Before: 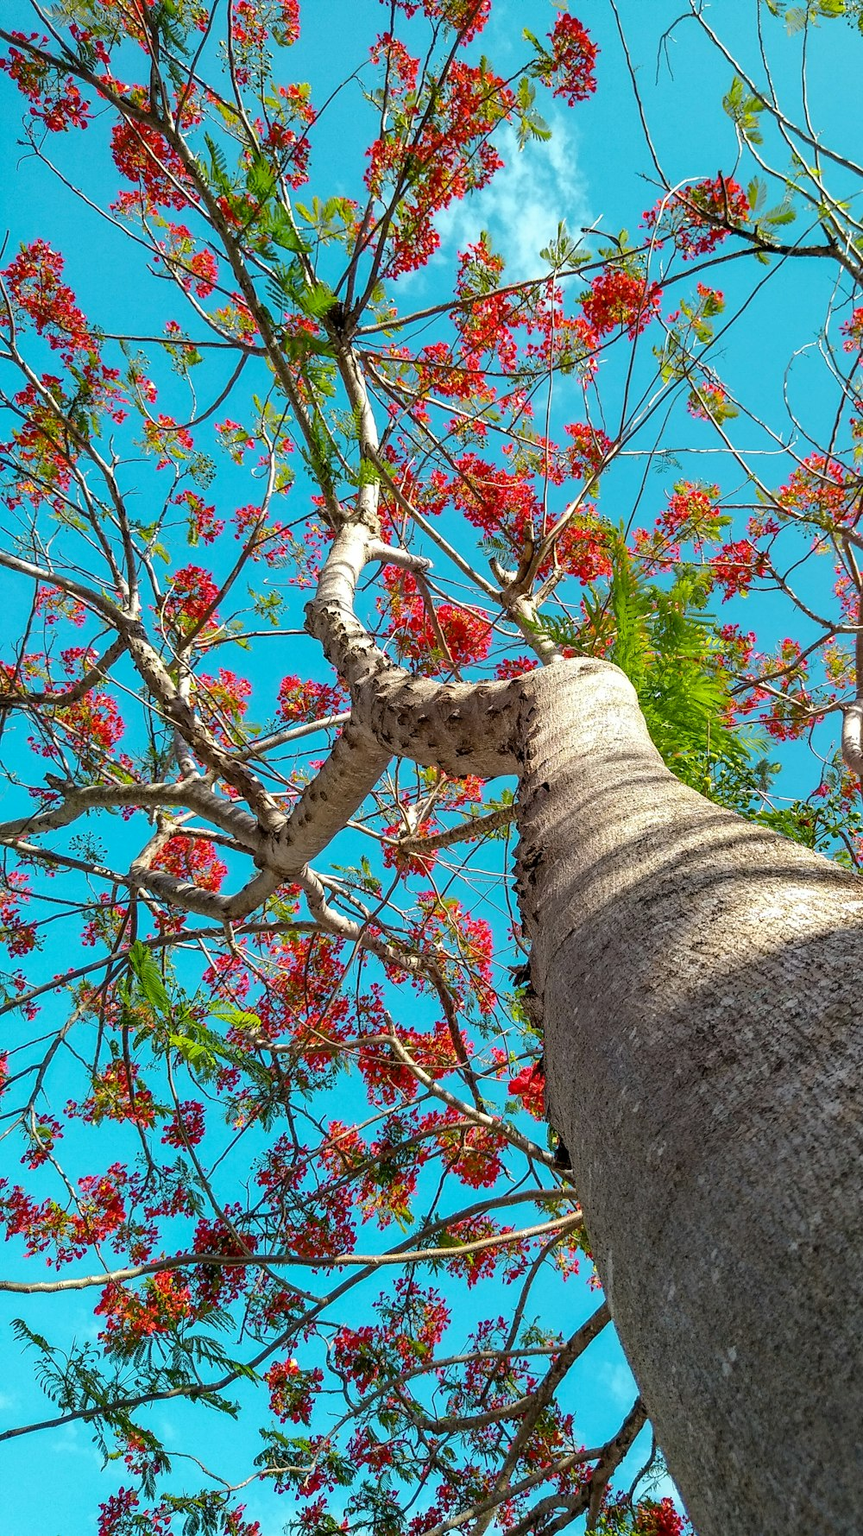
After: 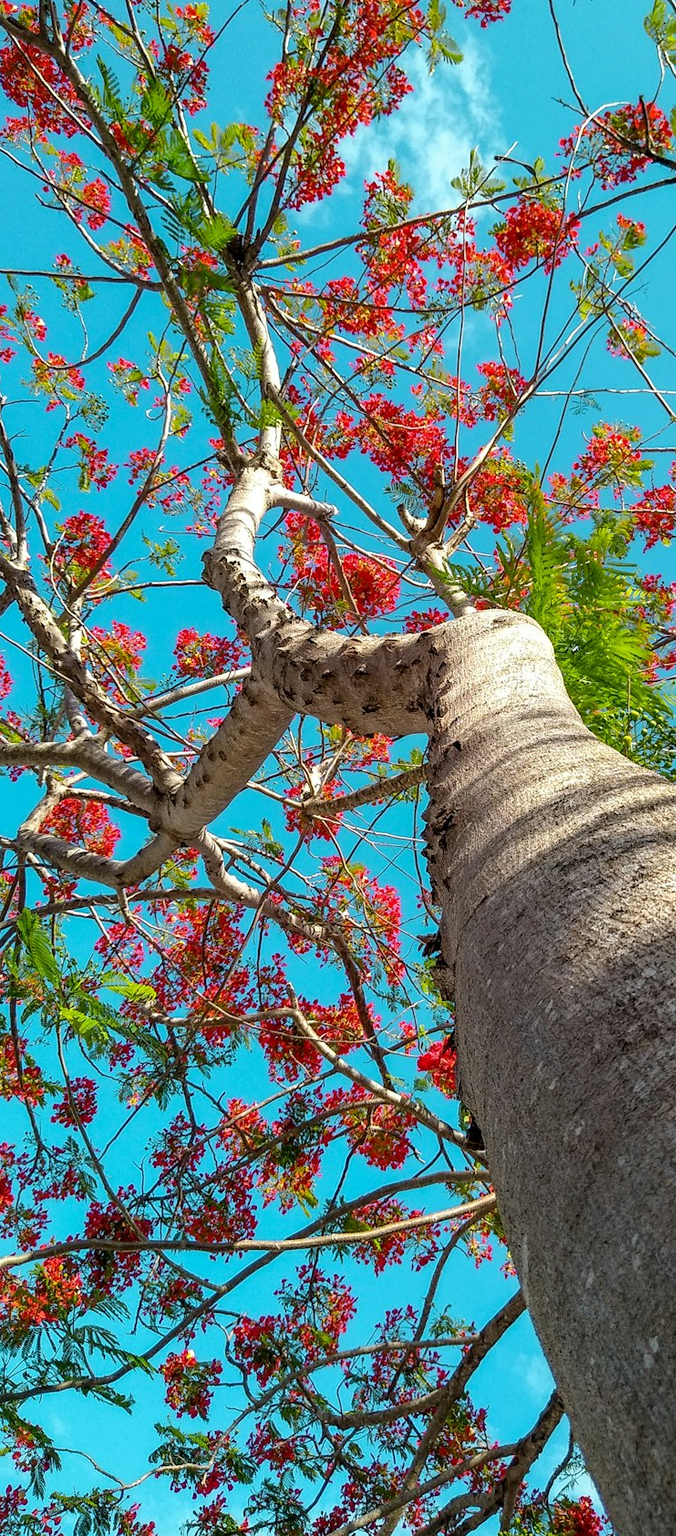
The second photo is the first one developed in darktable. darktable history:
crop and rotate: left 13.15%, top 5.251%, right 12.609%
